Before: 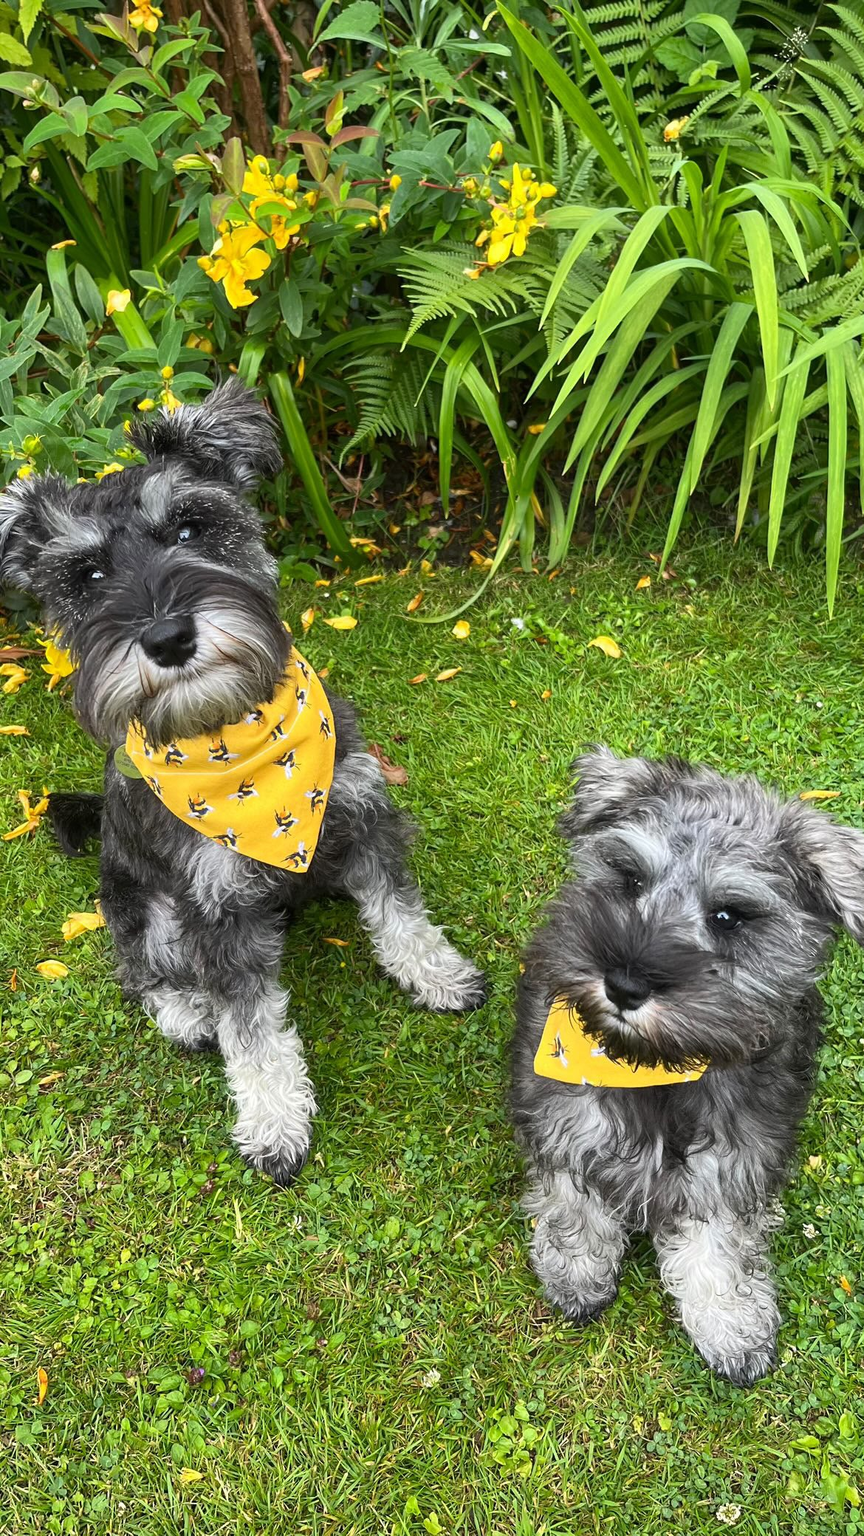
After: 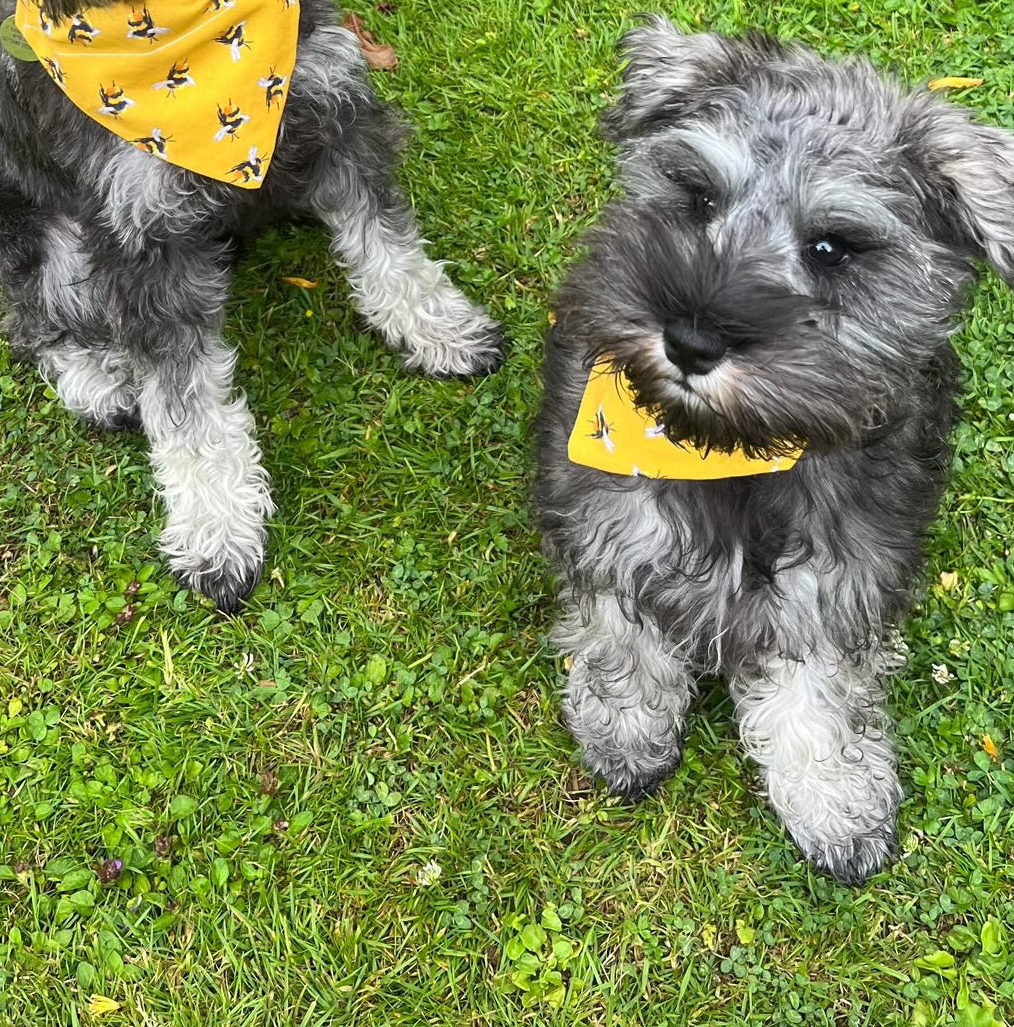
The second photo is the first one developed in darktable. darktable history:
crop and rotate: left 13.274%, top 47.75%, bottom 2.843%
